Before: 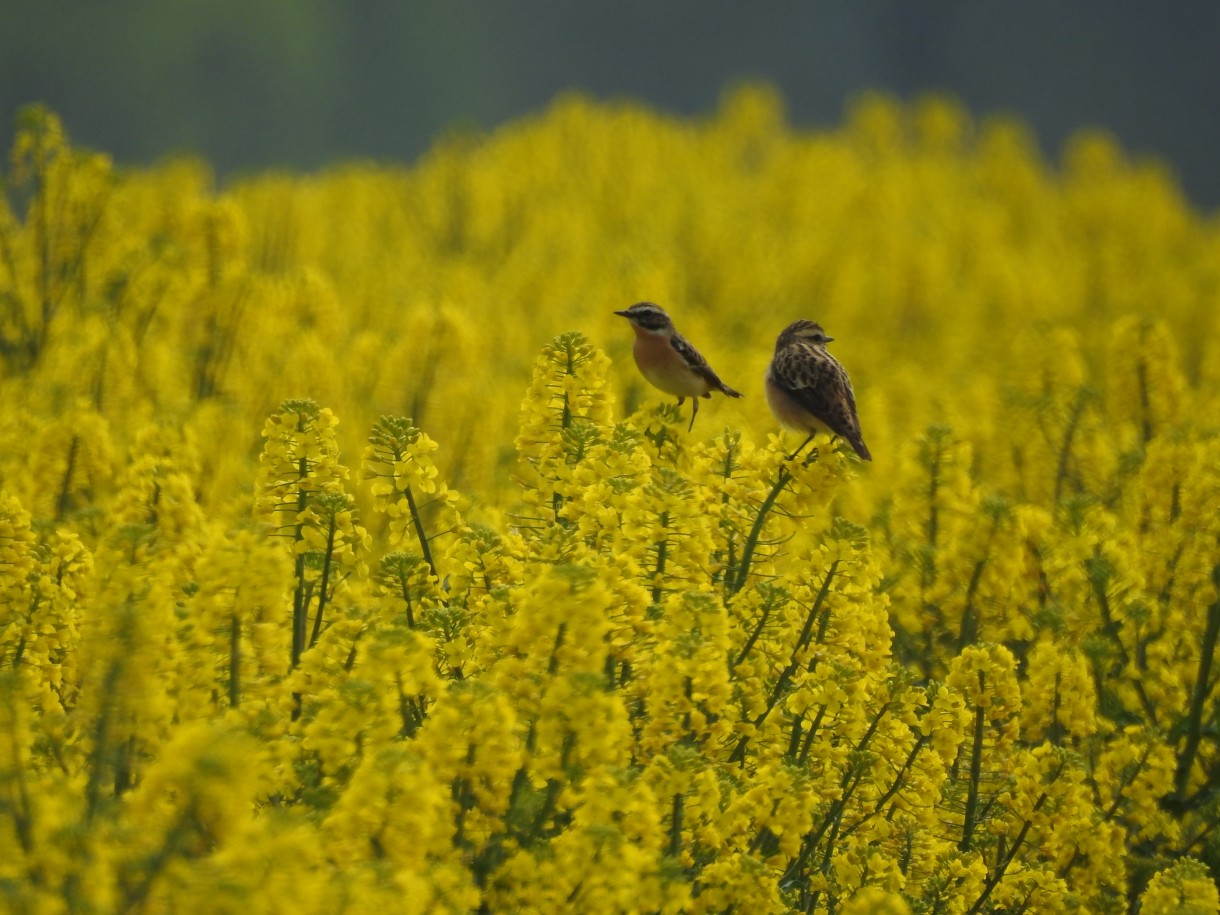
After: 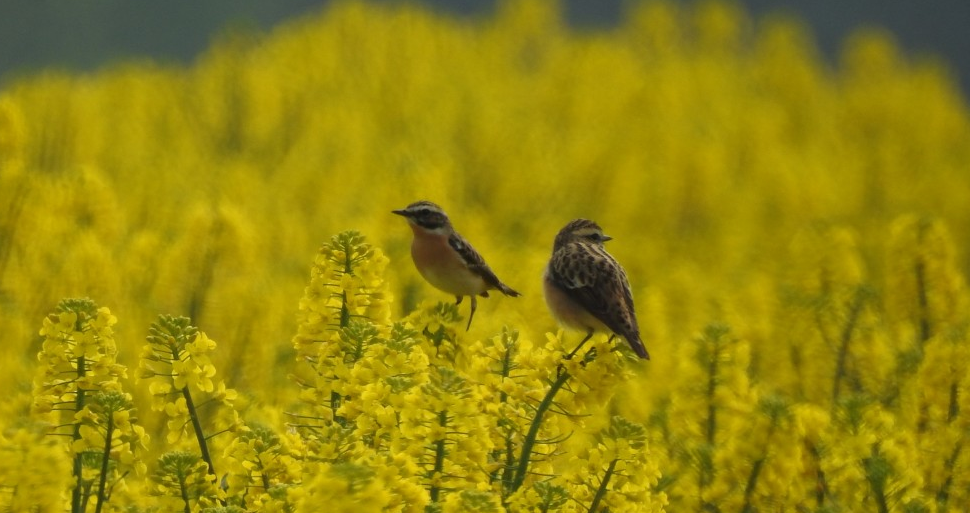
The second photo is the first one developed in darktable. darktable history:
crop: left 18.243%, top 11.07%, right 2.182%, bottom 32.862%
exposure: compensate exposure bias true, compensate highlight preservation false
